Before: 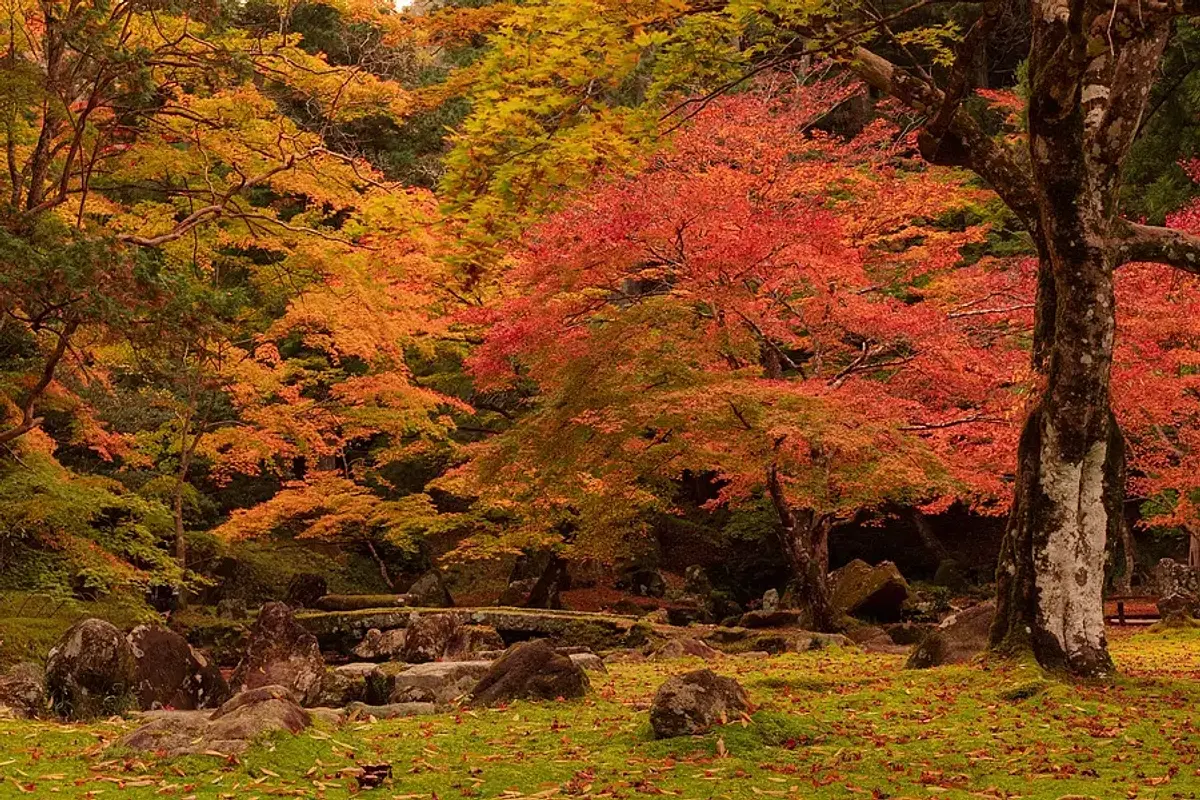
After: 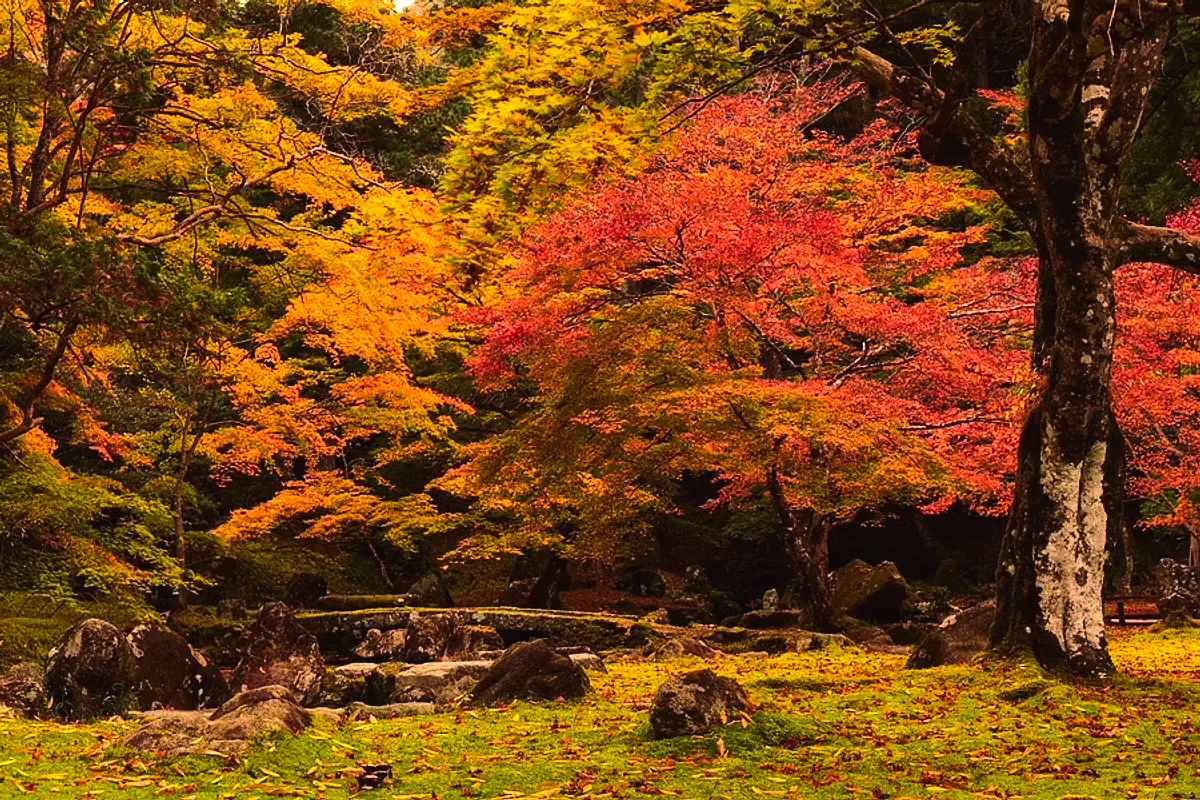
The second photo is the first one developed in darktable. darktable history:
color balance rgb: global offset › luminance 0.71%, perceptual saturation grading › global saturation -11.5%, perceptual brilliance grading › highlights 17.77%, perceptual brilliance grading › mid-tones 31.71%, perceptual brilliance grading › shadows -31.01%, global vibrance 50%
contrast brightness saturation: contrast 0.15, brightness -0.01, saturation 0.1
